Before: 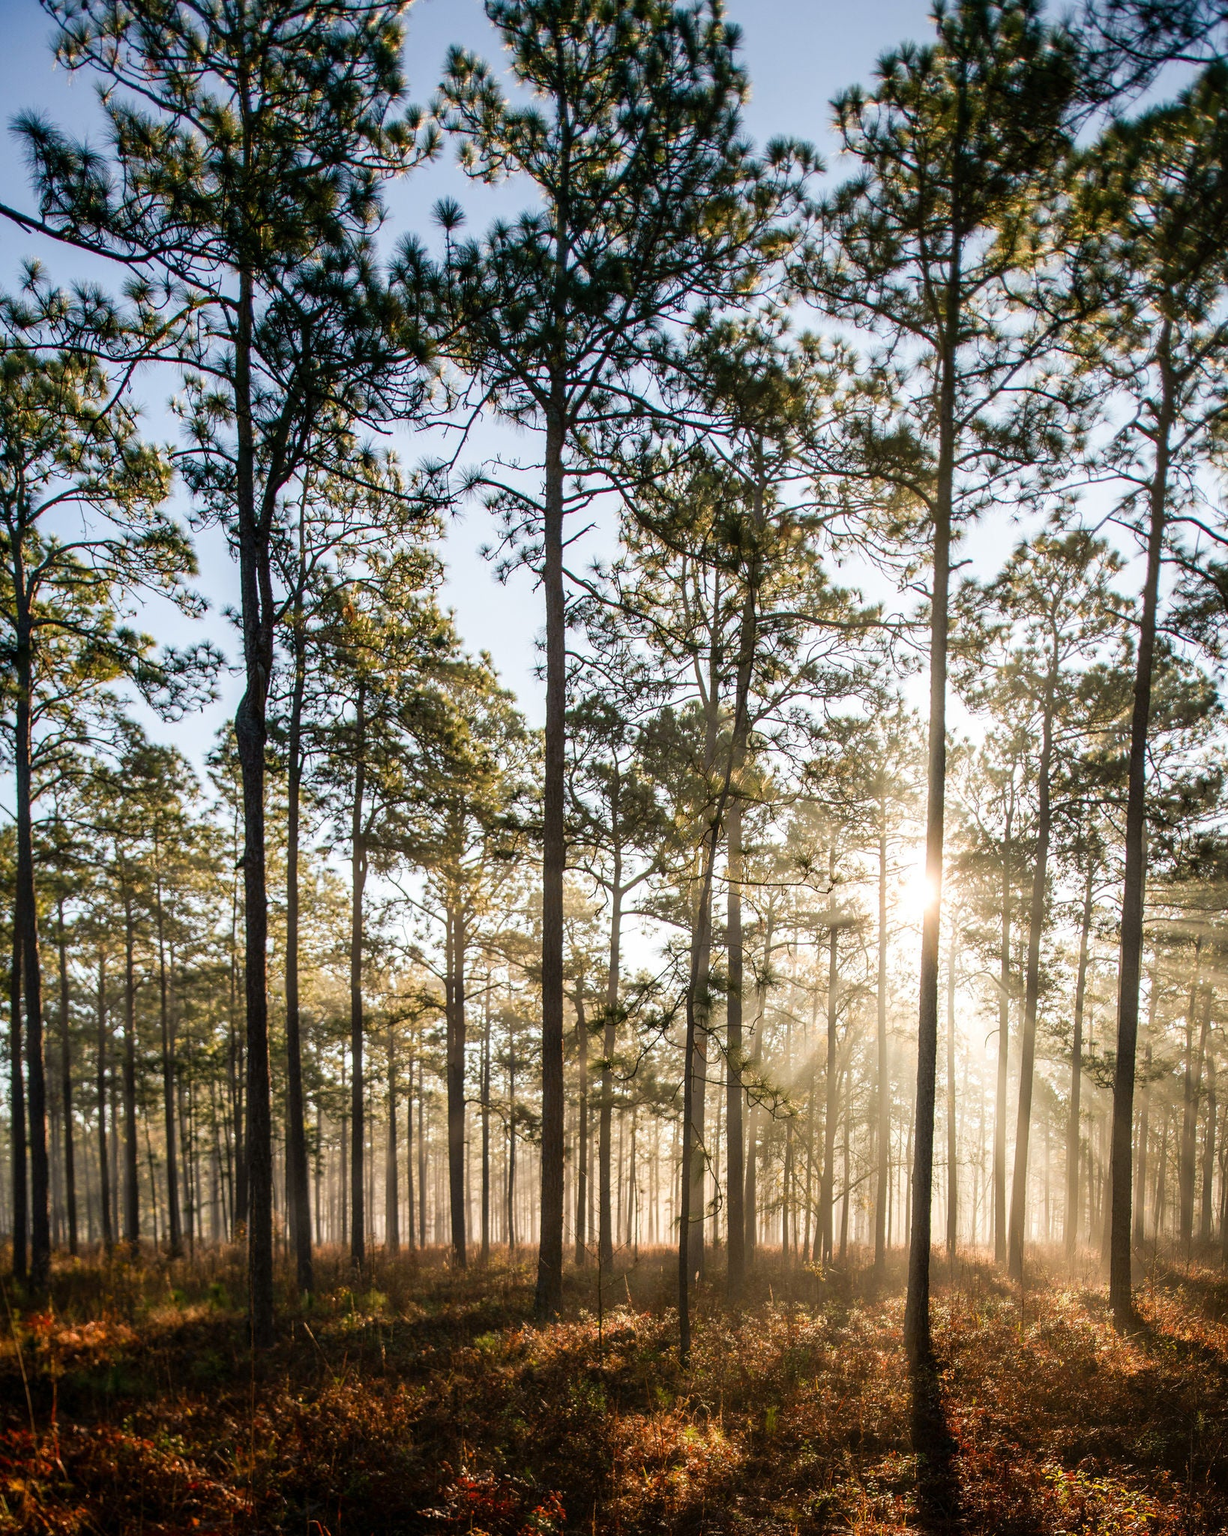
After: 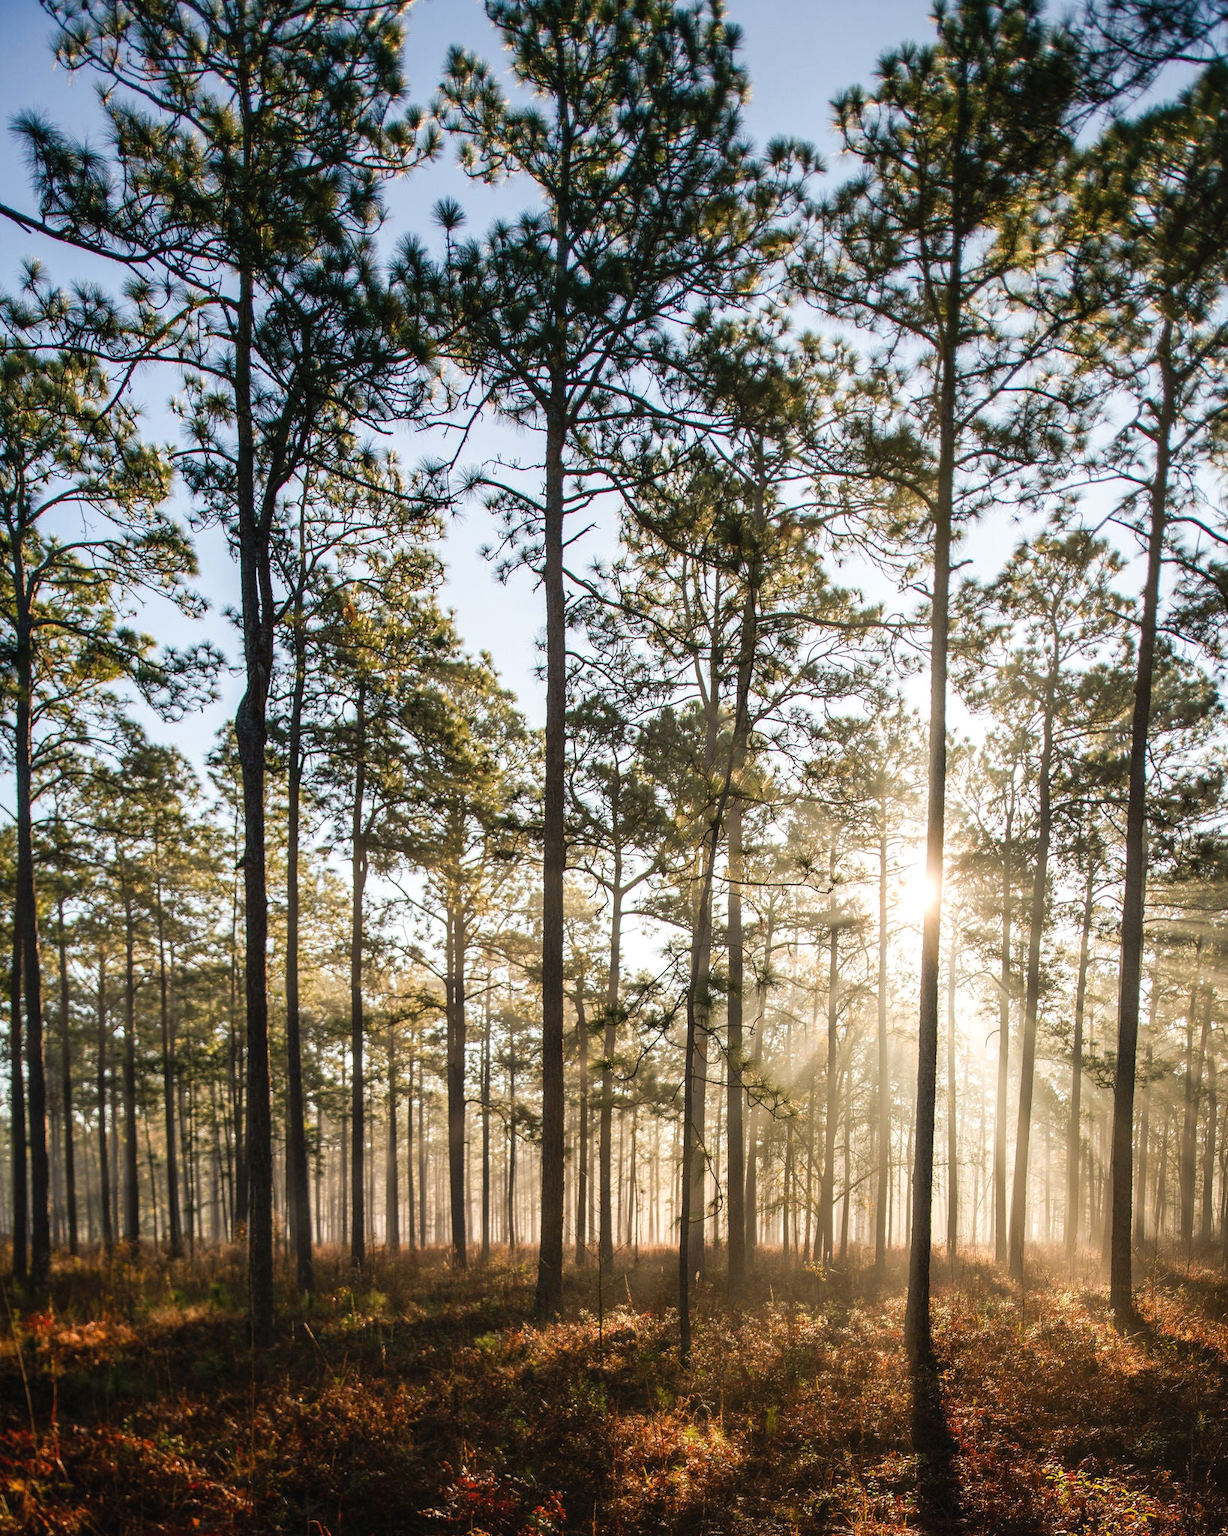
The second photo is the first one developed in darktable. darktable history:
exposure: black level correction -0.003, exposure 0.031 EV, compensate highlight preservation false
